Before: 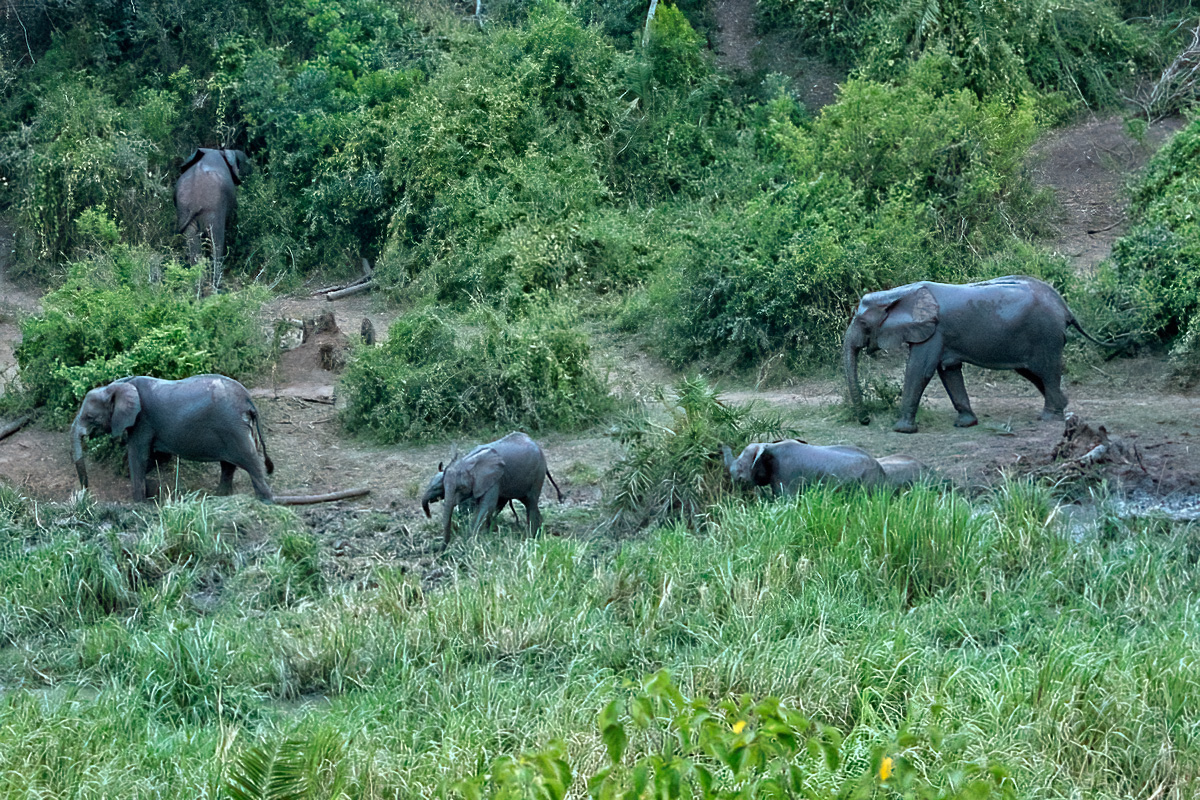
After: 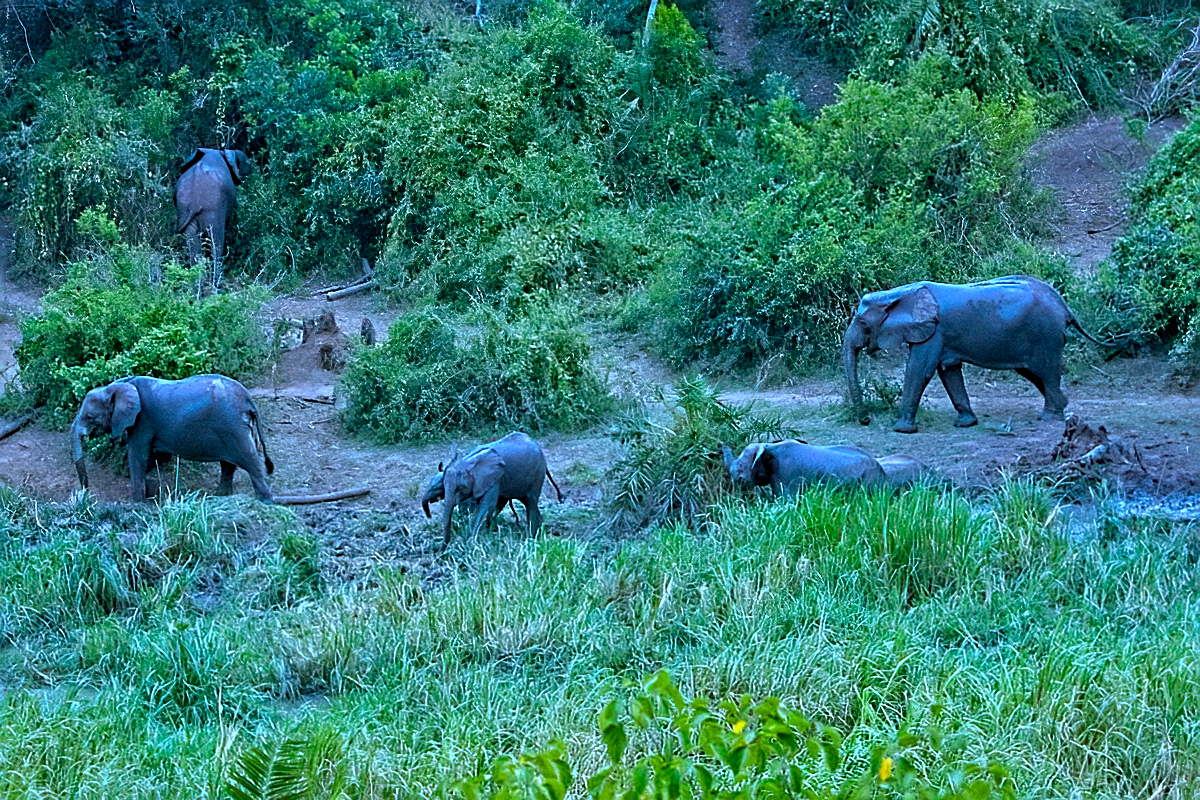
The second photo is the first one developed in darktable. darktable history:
sharpen: on, module defaults
color balance rgb: perceptual saturation grading › global saturation 30%, global vibrance 20%
white balance: red 0.871, blue 1.249
